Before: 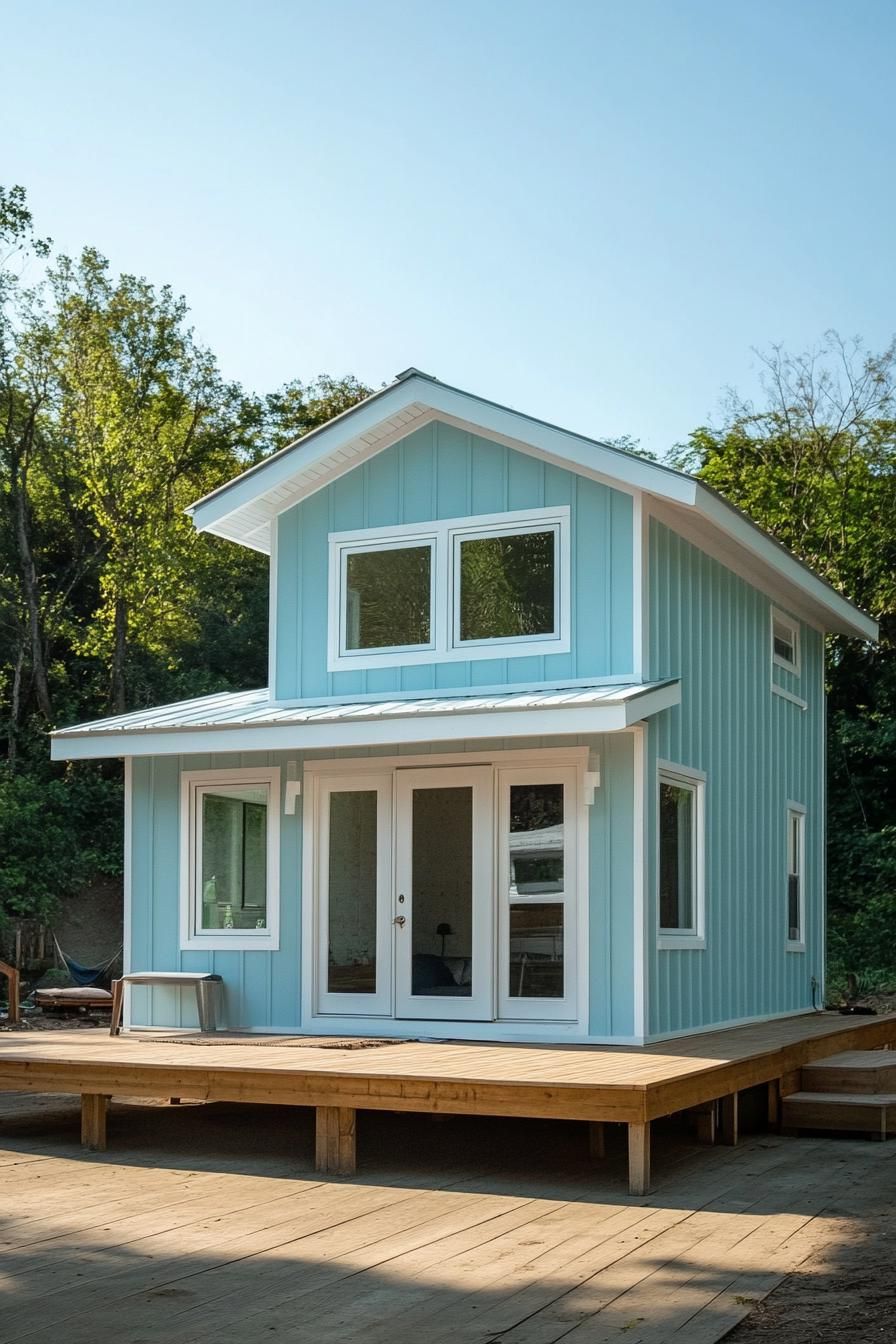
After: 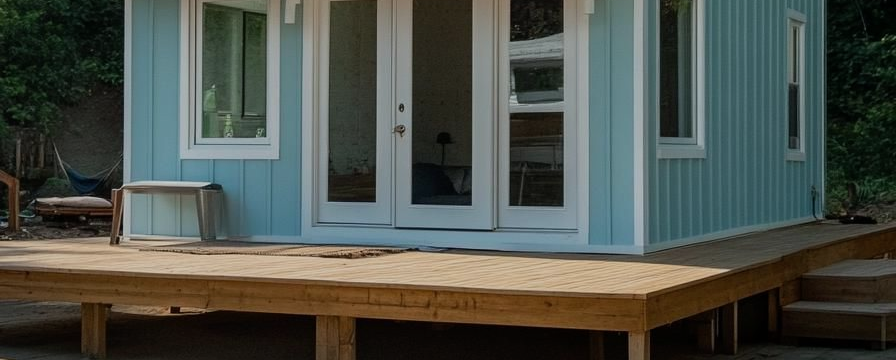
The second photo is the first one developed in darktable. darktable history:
exposure: exposure -0.604 EV, compensate highlight preservation false
crop and rotate: top 58.928%, bottom 14.228%
